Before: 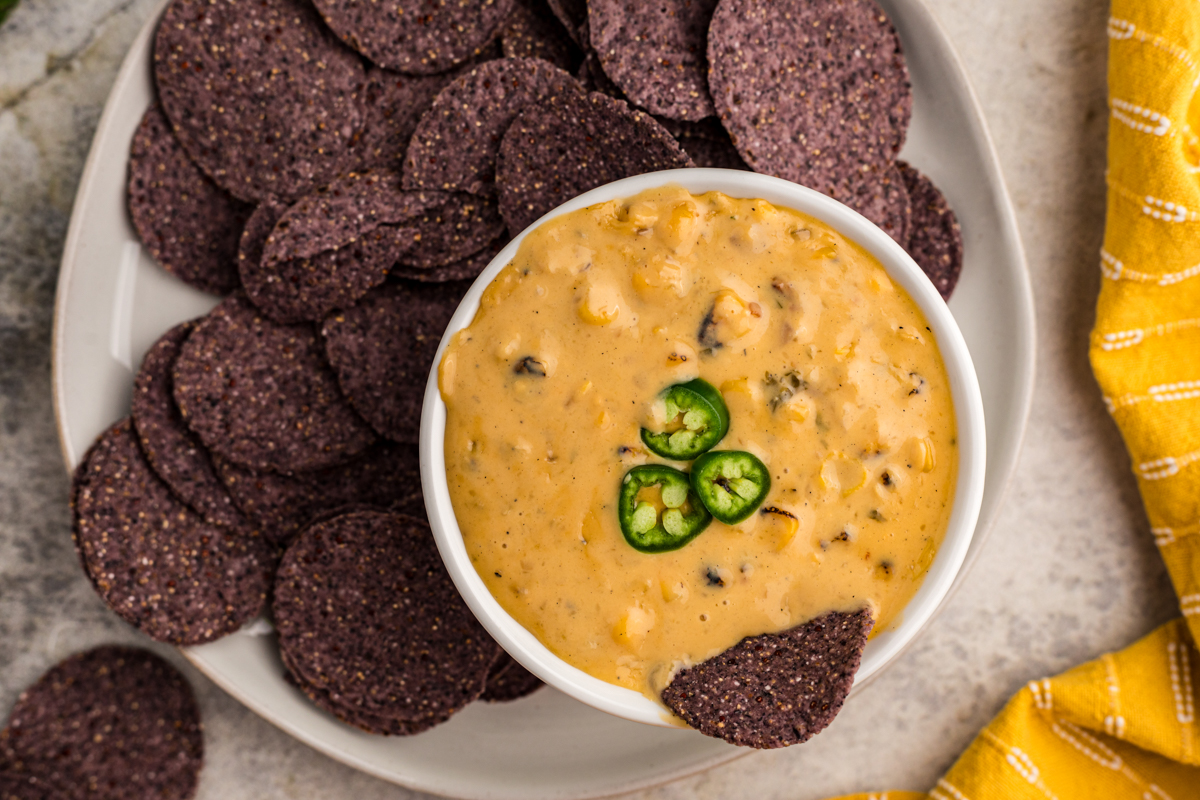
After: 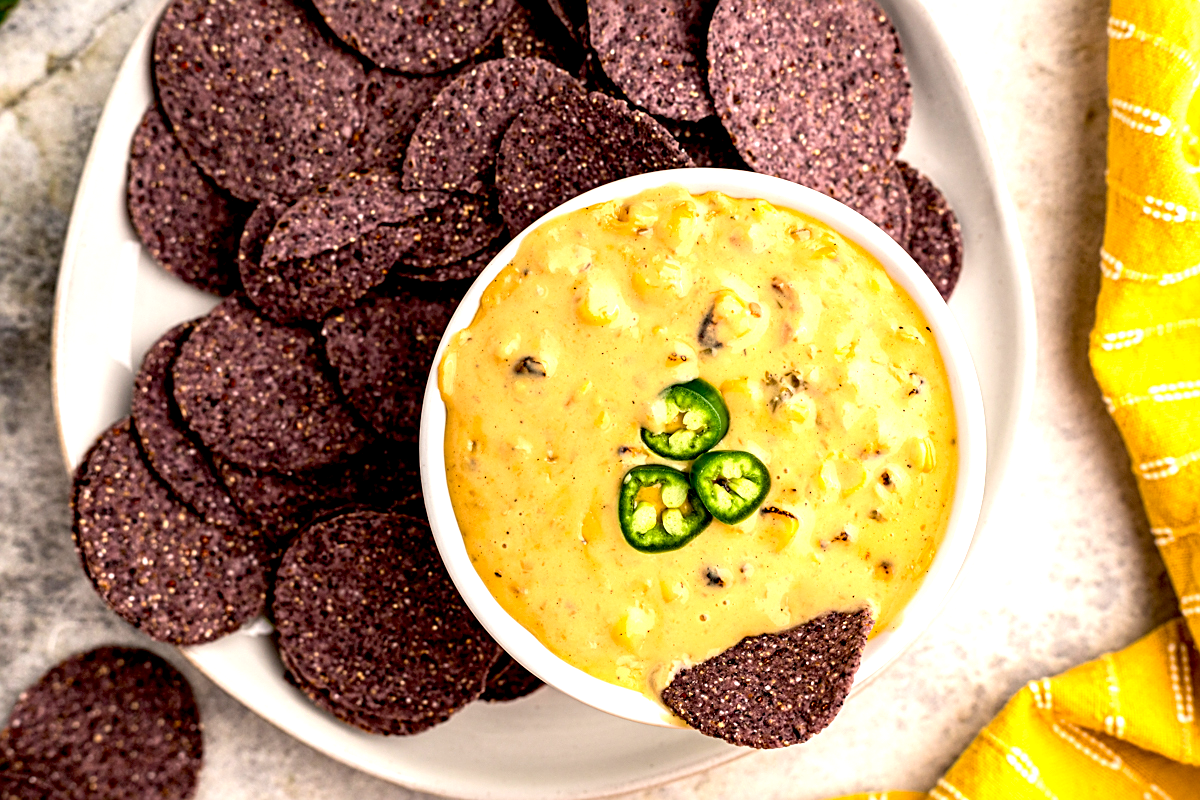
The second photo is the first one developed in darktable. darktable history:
sharpen: on, module defaults
exposure: black level correction 0.011, exposure 1.087 EV, compensate highlight preservation false
